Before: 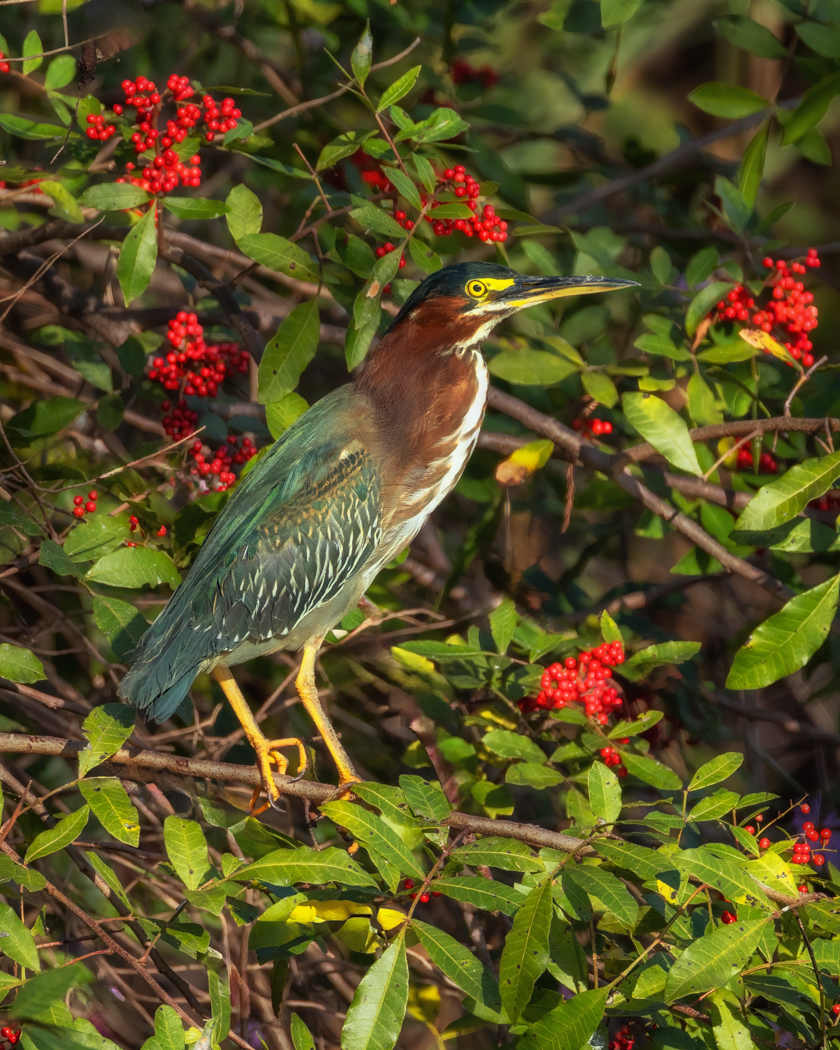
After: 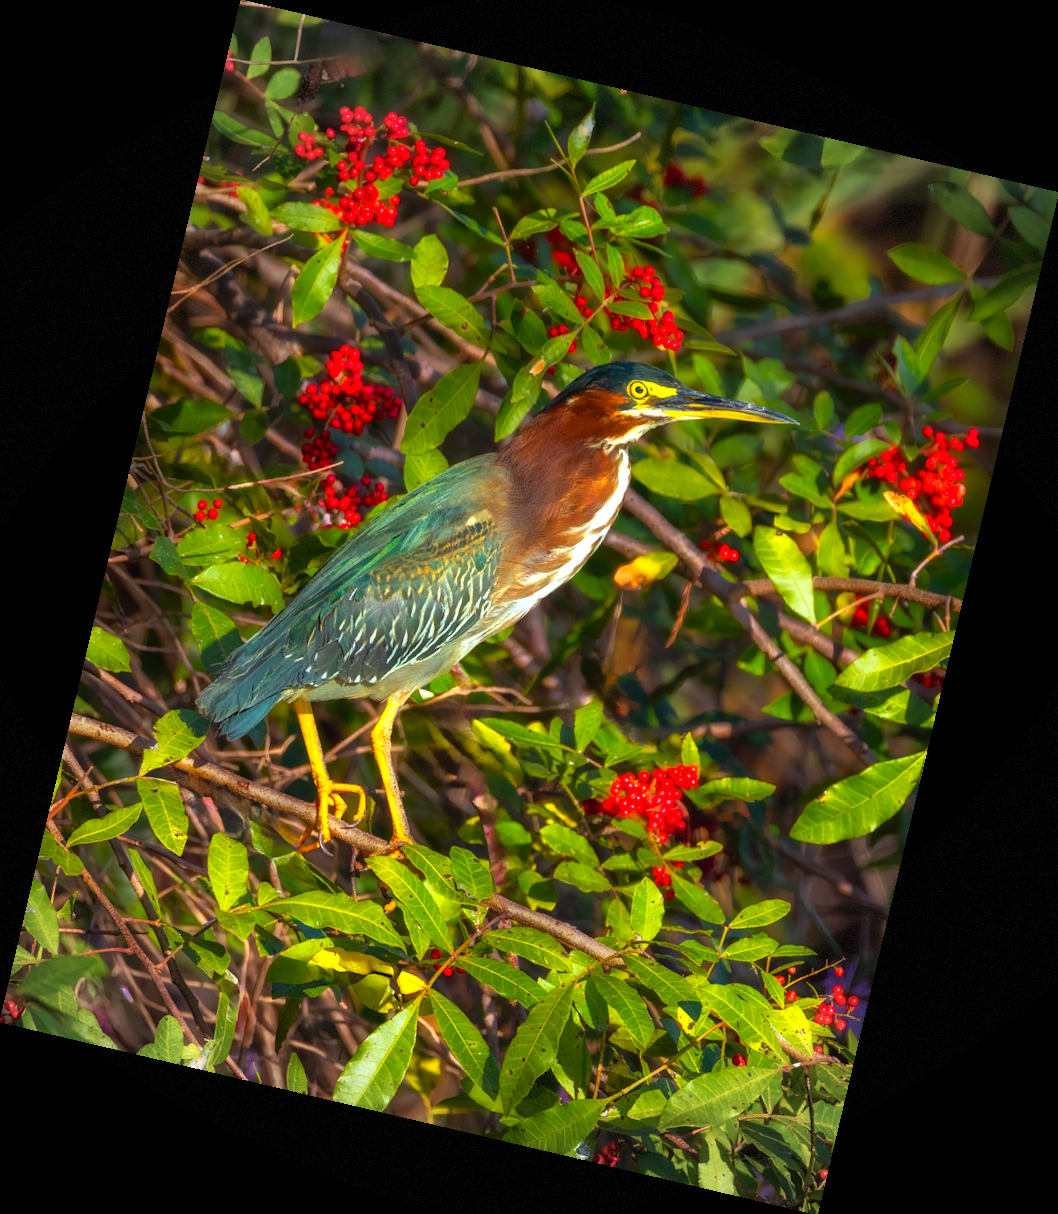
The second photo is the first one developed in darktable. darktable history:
color balance rgb: linear chroma grading › global chroma 15%, perceptual saturation grading › global saturation 30%
color calibration: illuminant as shot in camera, x 0.358, y 0.373, temperature 4628.91 K
exposure: black level correction 0, exposure 0.5 EV, compensate exposure bias true, compensate highlight preservation false
vignetting: fall-off start 91%, fall-off radius 39.39%, brightness -0.182, saturation -0.3, width/height ratio 1.219, shape 1.3, dithering 8-bit output, unbound false
rotate and perspective: rotation 13.27°, automatic cropping off
